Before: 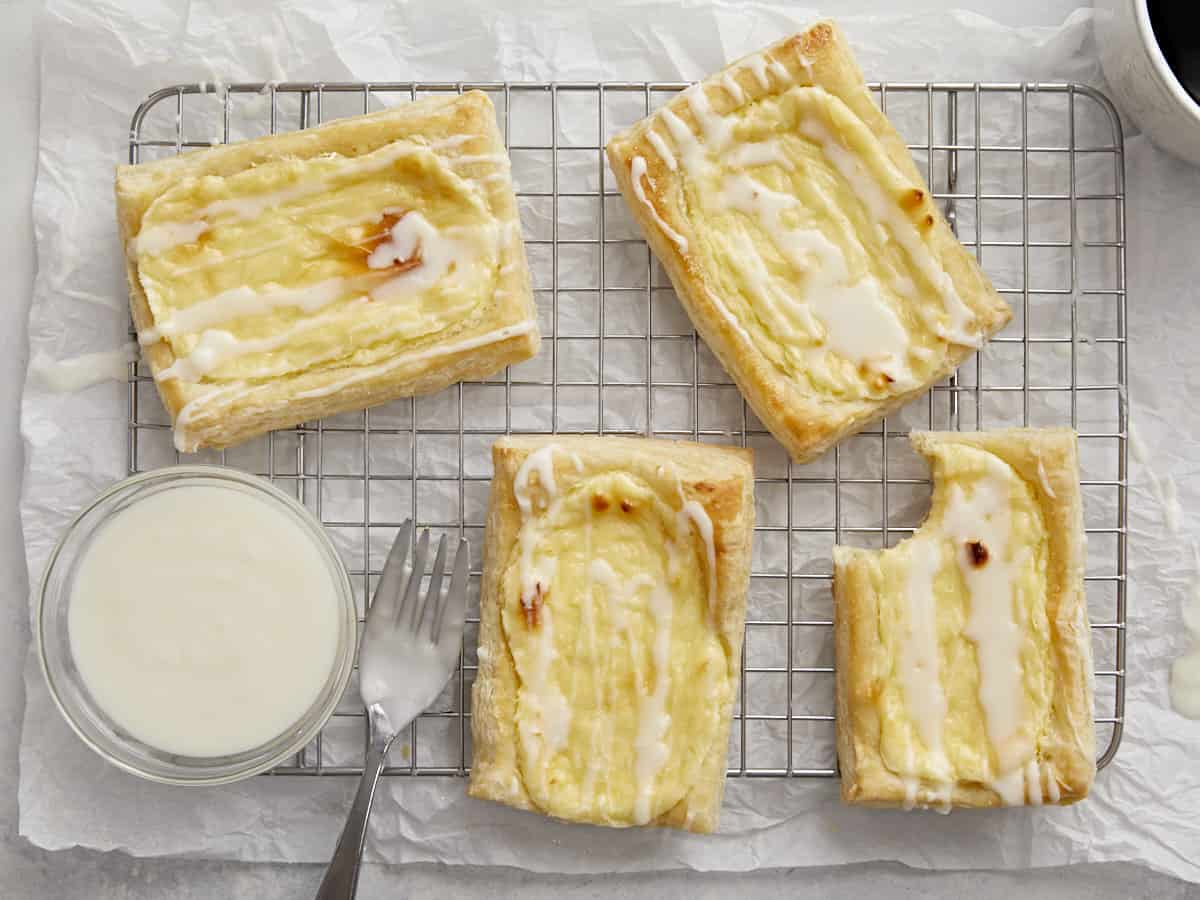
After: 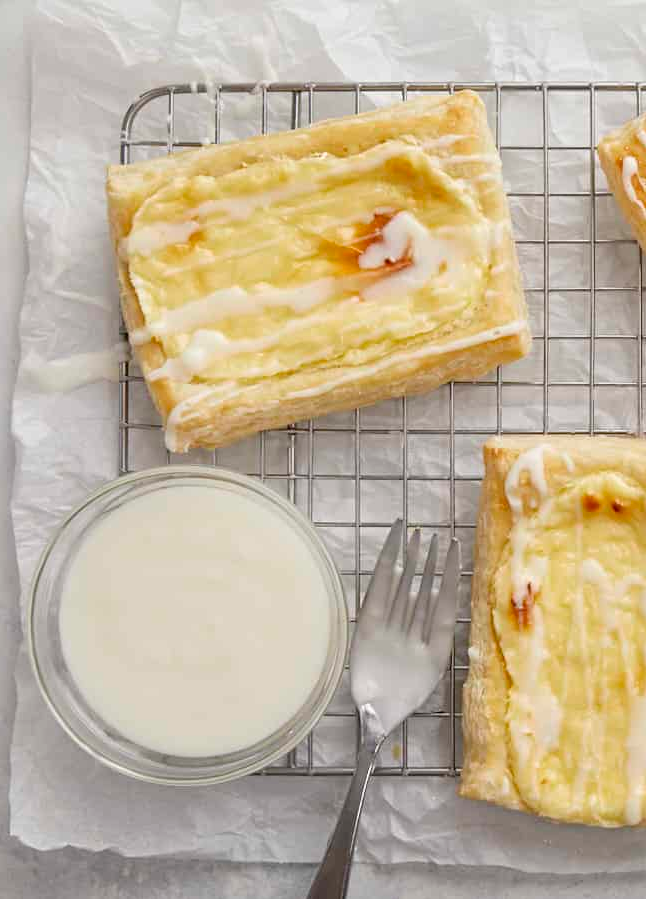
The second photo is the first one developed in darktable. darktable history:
crop: left 0.763%, right 45.329%, bottom 0.085%
